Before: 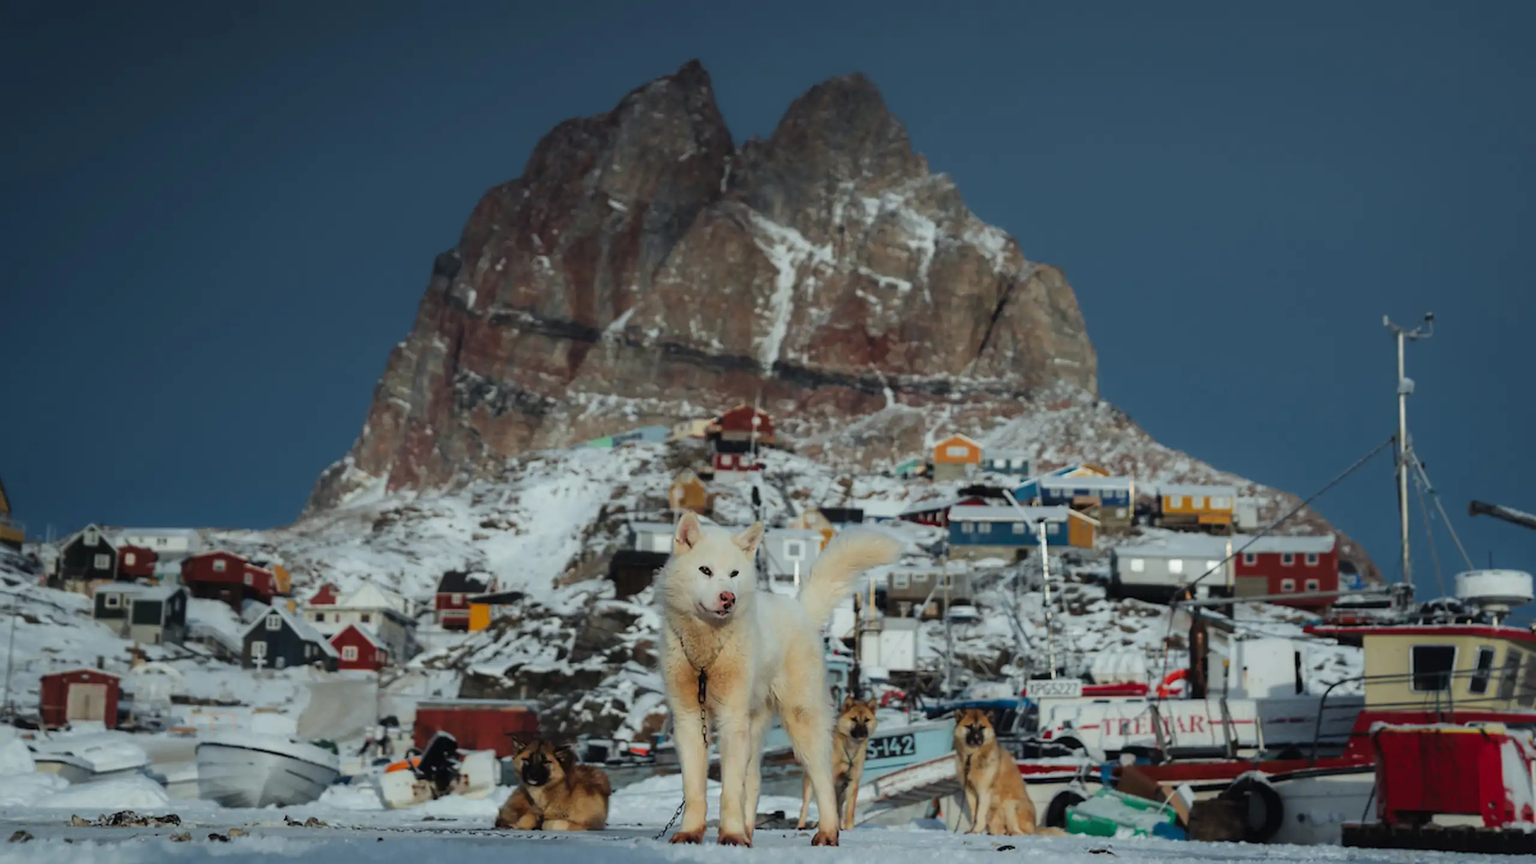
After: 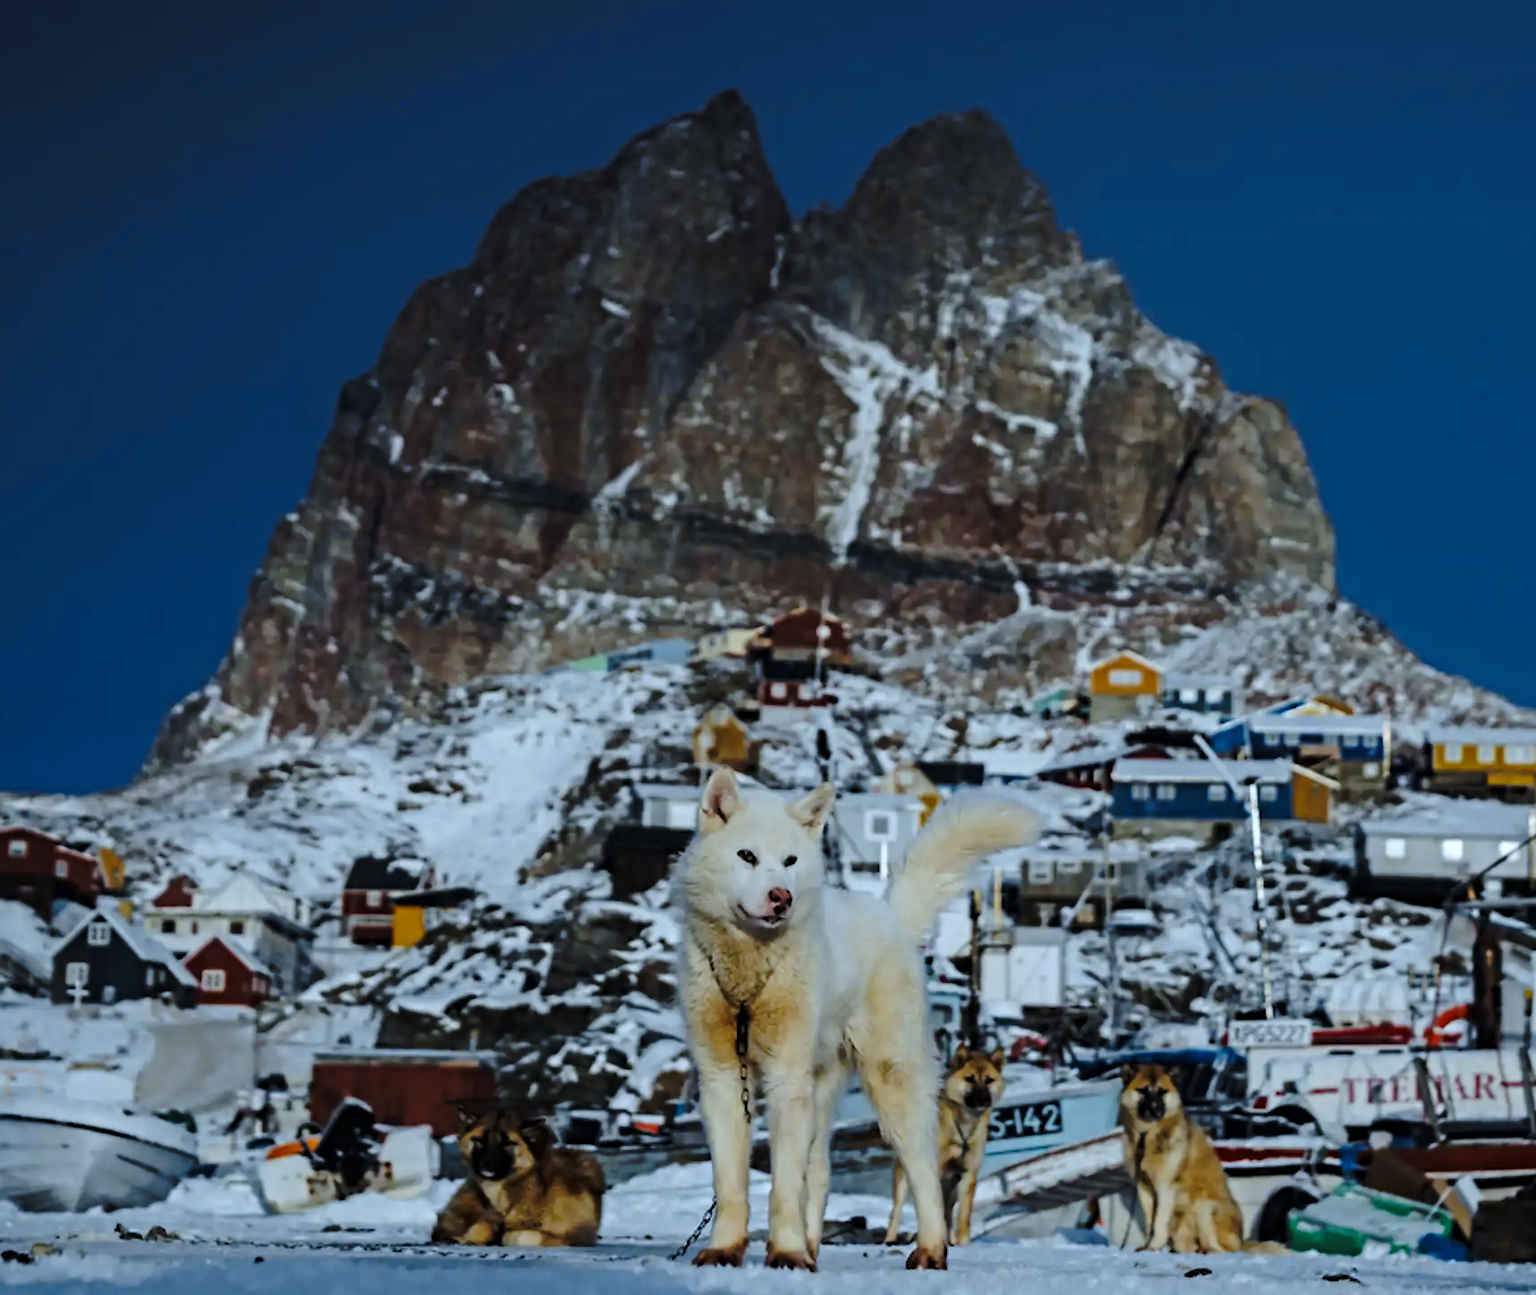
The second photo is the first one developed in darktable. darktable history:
white balance: red 0.924, blue 1.095
crop and rotate: left 13.537%, right 19.796%
contrast equalizer: y [[0.5, 0.5, 0.501, 0.63, 0.504, 0.5], [0.5 ×6], [0.5 ×6], [0 ×6], [0 ×6]]
color contrast: green-magenta contrast 0.8, blue-yellow contrast 1.1, unbound 0
base curve: curves: ch0 [(0, 0) (0.073, 0.04) (0.157, 0.139) (0.492, 0.492) (0.758, 0.758) (1, 1)], preserve colors none
